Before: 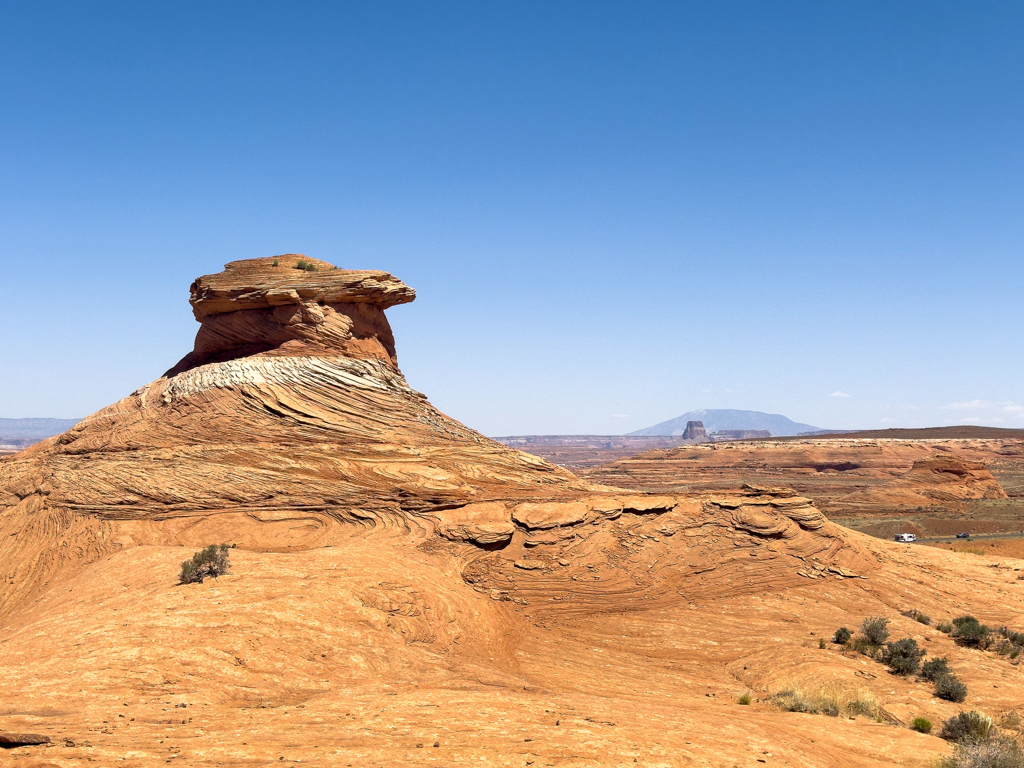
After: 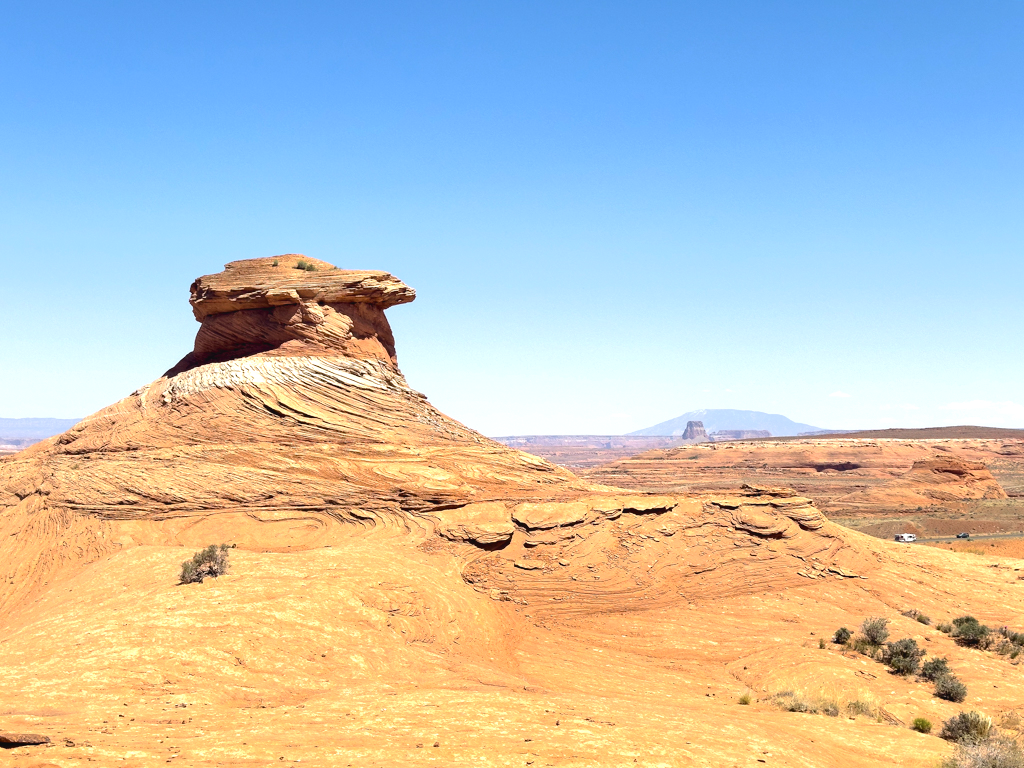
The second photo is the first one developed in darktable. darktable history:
tone curve: curves: ch0 [(0, 0) (0.003, 0.031) (0.011, 0.041) (0.025, 0.054) (0.044, 0.06) (0.069, 0.083) (0.1, 0.108) (0.136, 0.135) (0.177, 0.179) (0.224, 0.231) (0.277, 0.294) (0.335, 0.378) (0.399, 0.463) (0.468, 0.552) (0.543, 0.627) (0.623, 0.694) (0.709, 0.776) (0.801, 0.849) (0.898, 0.905) (1, 1)], color space Lab, independent channels, preserve colors none
exposure: black level correction 0, exposure 0.499 EV, compensate exposure bias true, compensate highlight preservation false
